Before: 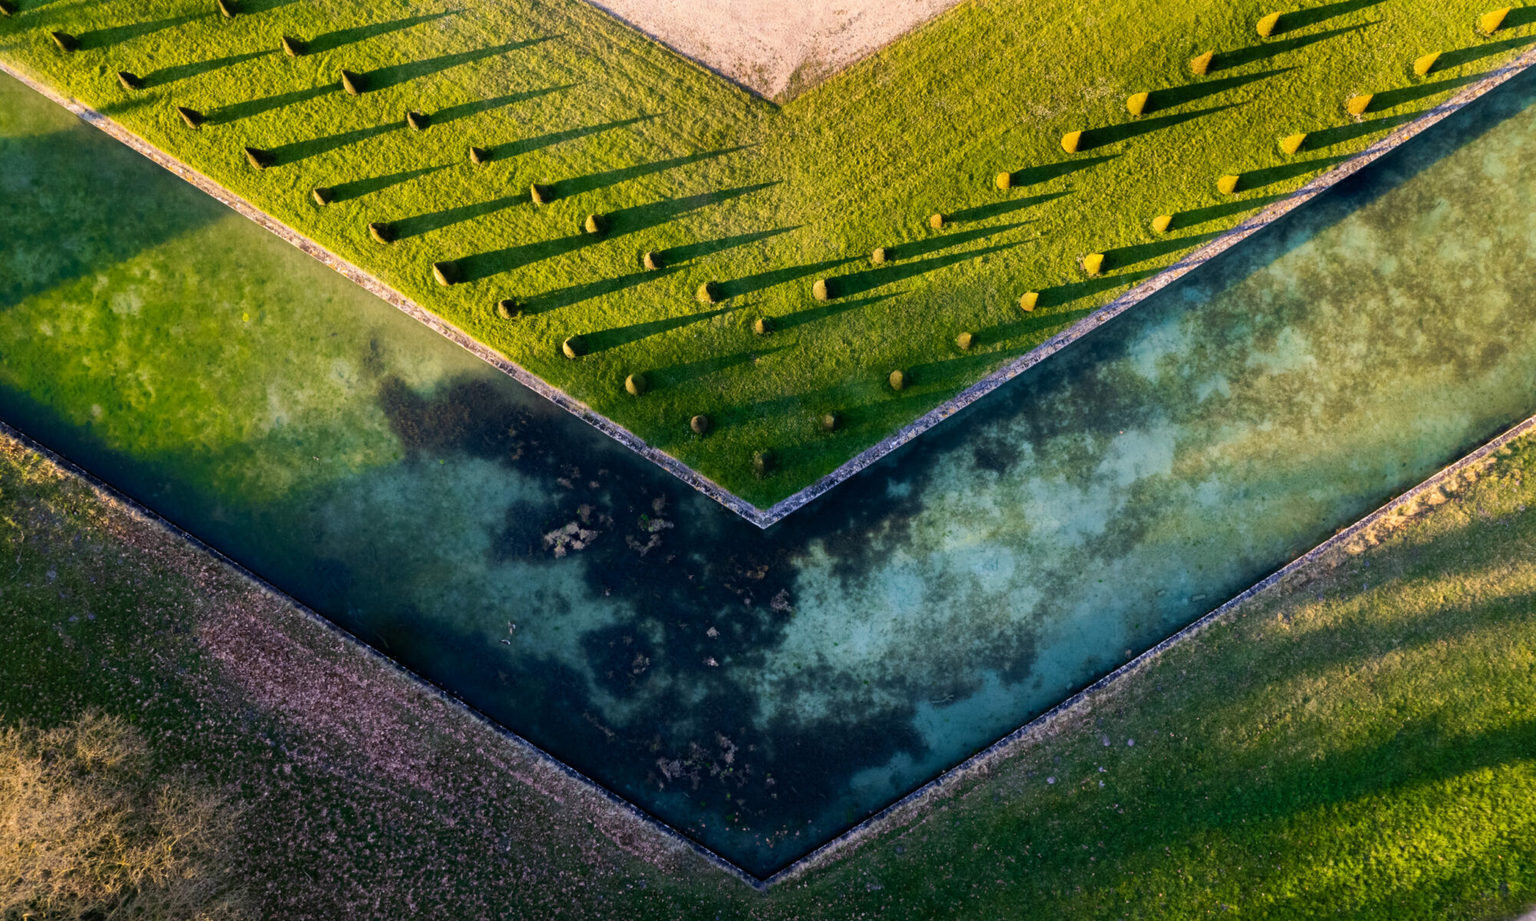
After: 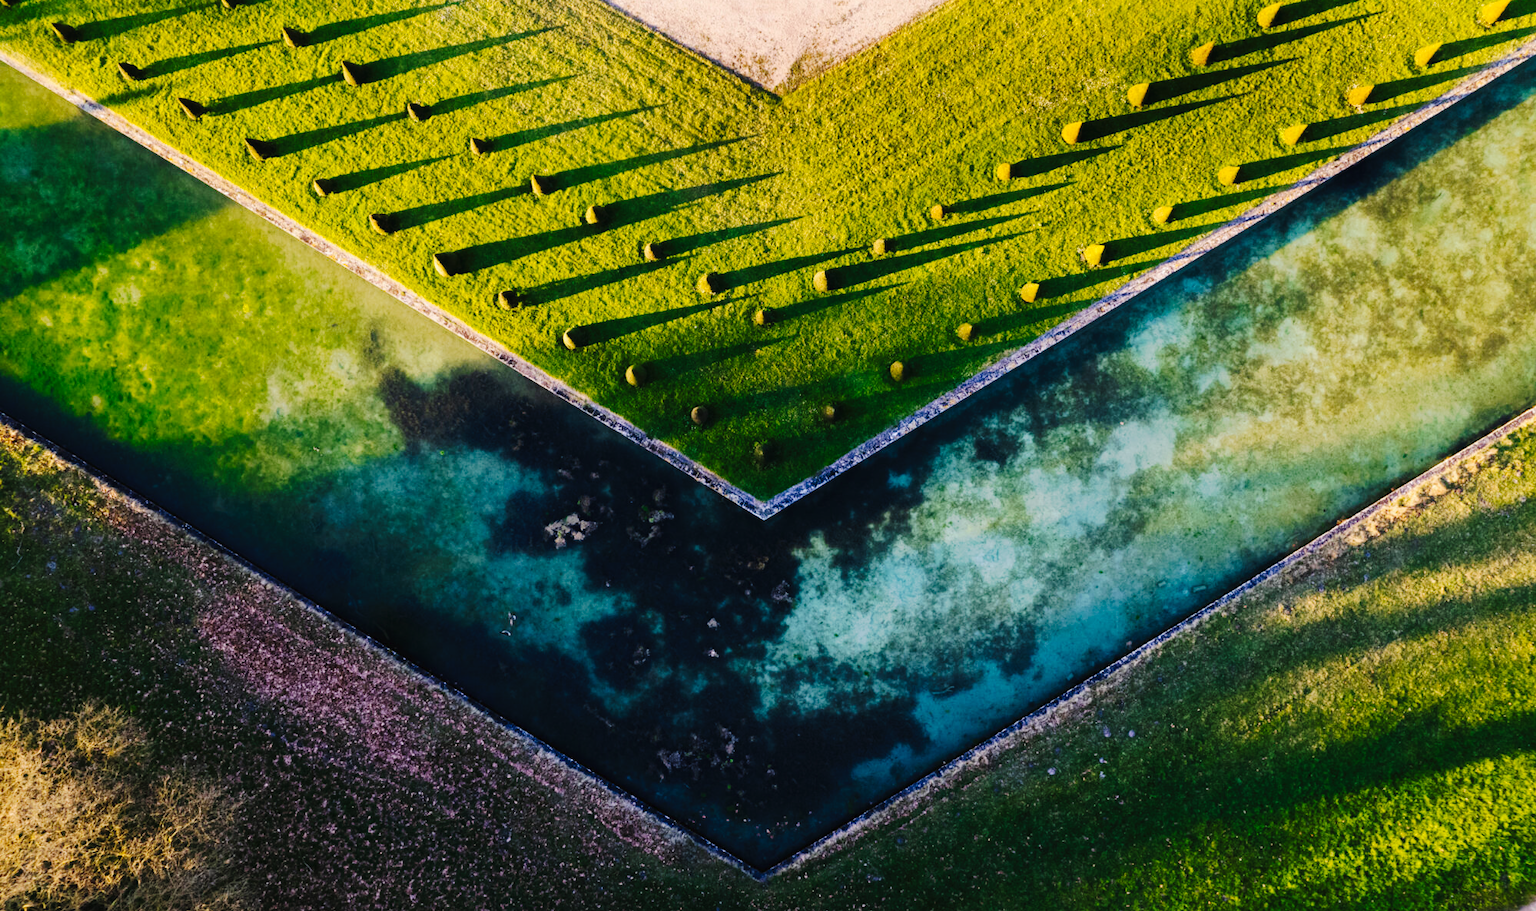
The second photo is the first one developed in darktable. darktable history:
tone curve: curves: ch0 [(0, 0) (0.003, 0.018) (0.011, 0.021) (0.025, 0.028) (0.044, 0.039) (0.069, 0.05) (0.1, 0.06) (0.136, 0.081) (0.177, 0.117) (0.224, 0.161) (0.277, 0.226) (0.335, 0.315) (0.399, 0.421) (0.468, 0.53) (0.543, 0.627) (0.623, 0.726) (0.709, 0.789) (0.801, 0.859) (0.898, 0.924) (1, 1)], preserve colors none
crop: top 1.049%, right 0.001%
